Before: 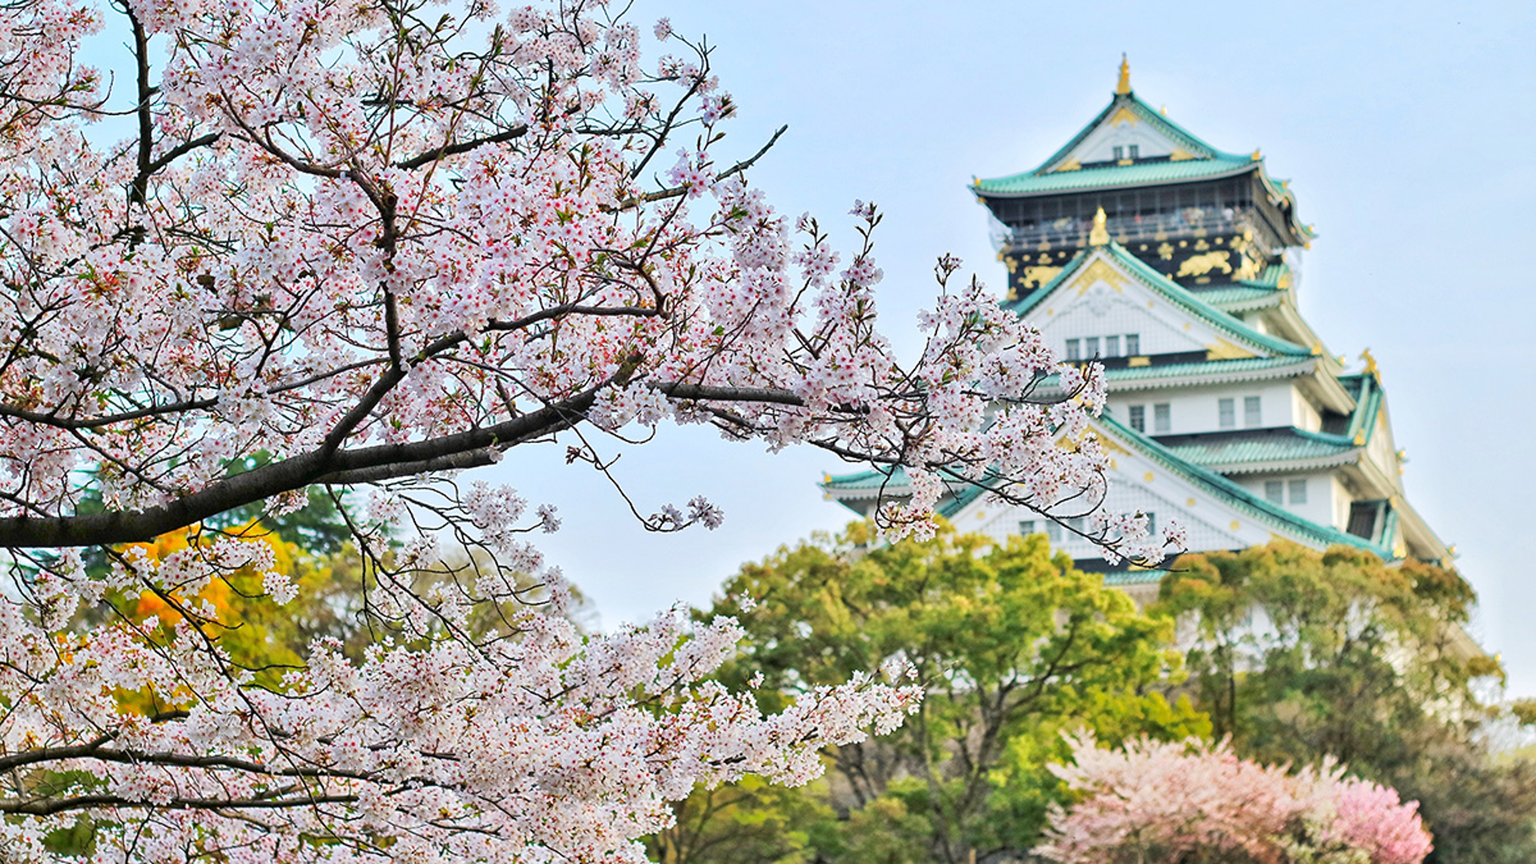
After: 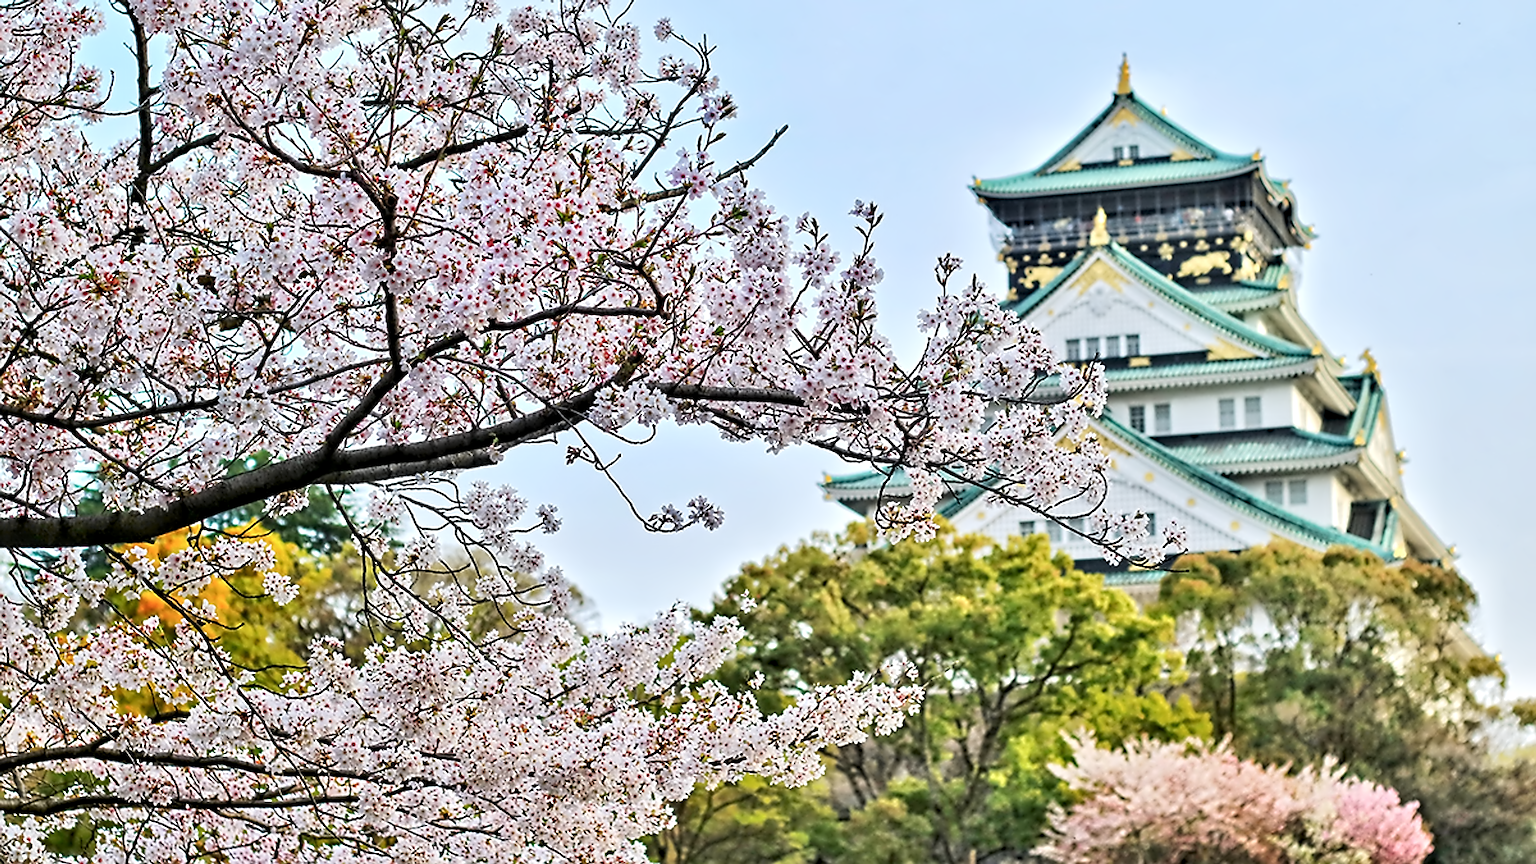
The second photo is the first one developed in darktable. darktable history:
contrast equalizer: octaves 7, y [[0.5, 0.542, 0.583, 0.625, 0.667, 0.708], [0.5 ×6], [0.5 ×6], [0, 0.033, 0.067, 0.1, 0.133, 0.167], [0, 0.05, 0.1, 0.15, 0.2, 0.25]]
color balance rgb: power › hue 62.4°, perceptual saturation grading › global saturation 4.292%
sharpen: on, module defaults
contrast brightness saturation: contrast 0.006, saturation -0.058
